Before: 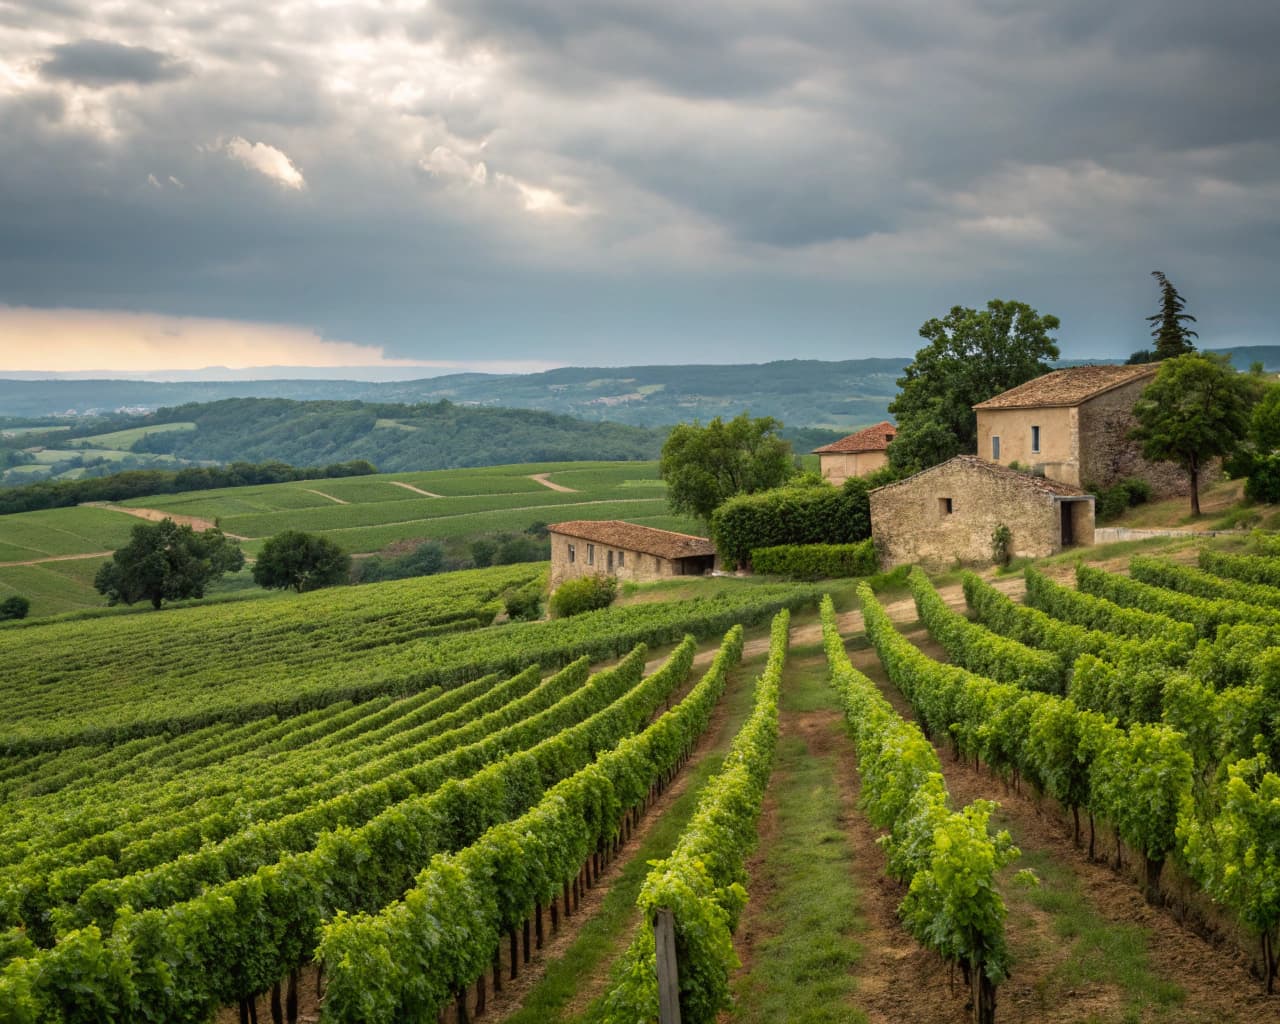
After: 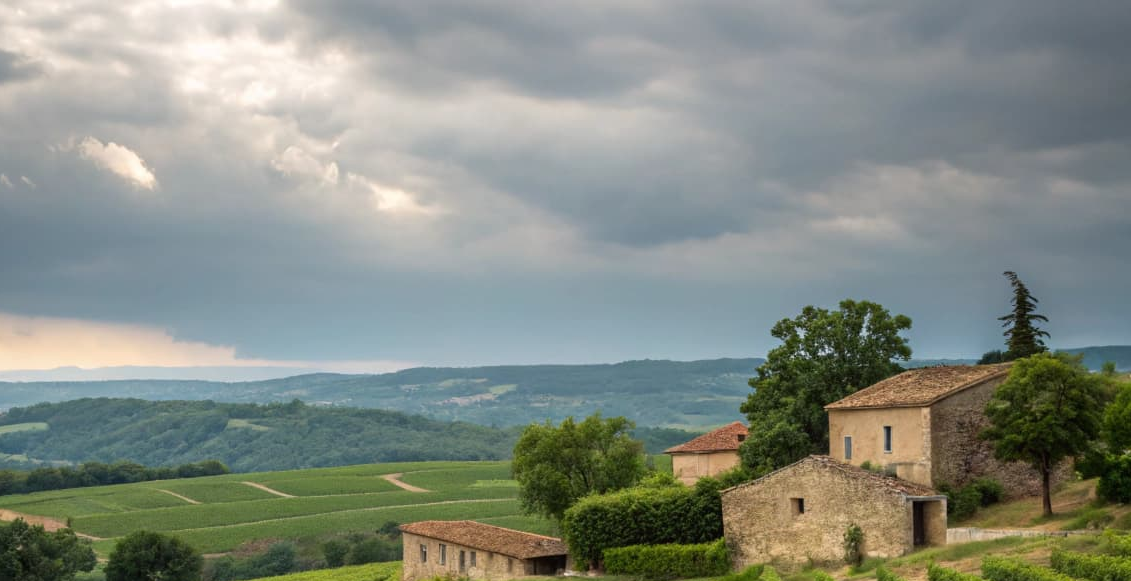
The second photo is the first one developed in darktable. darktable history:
crop and rotate: left 11.618%, bottom 43.19%
